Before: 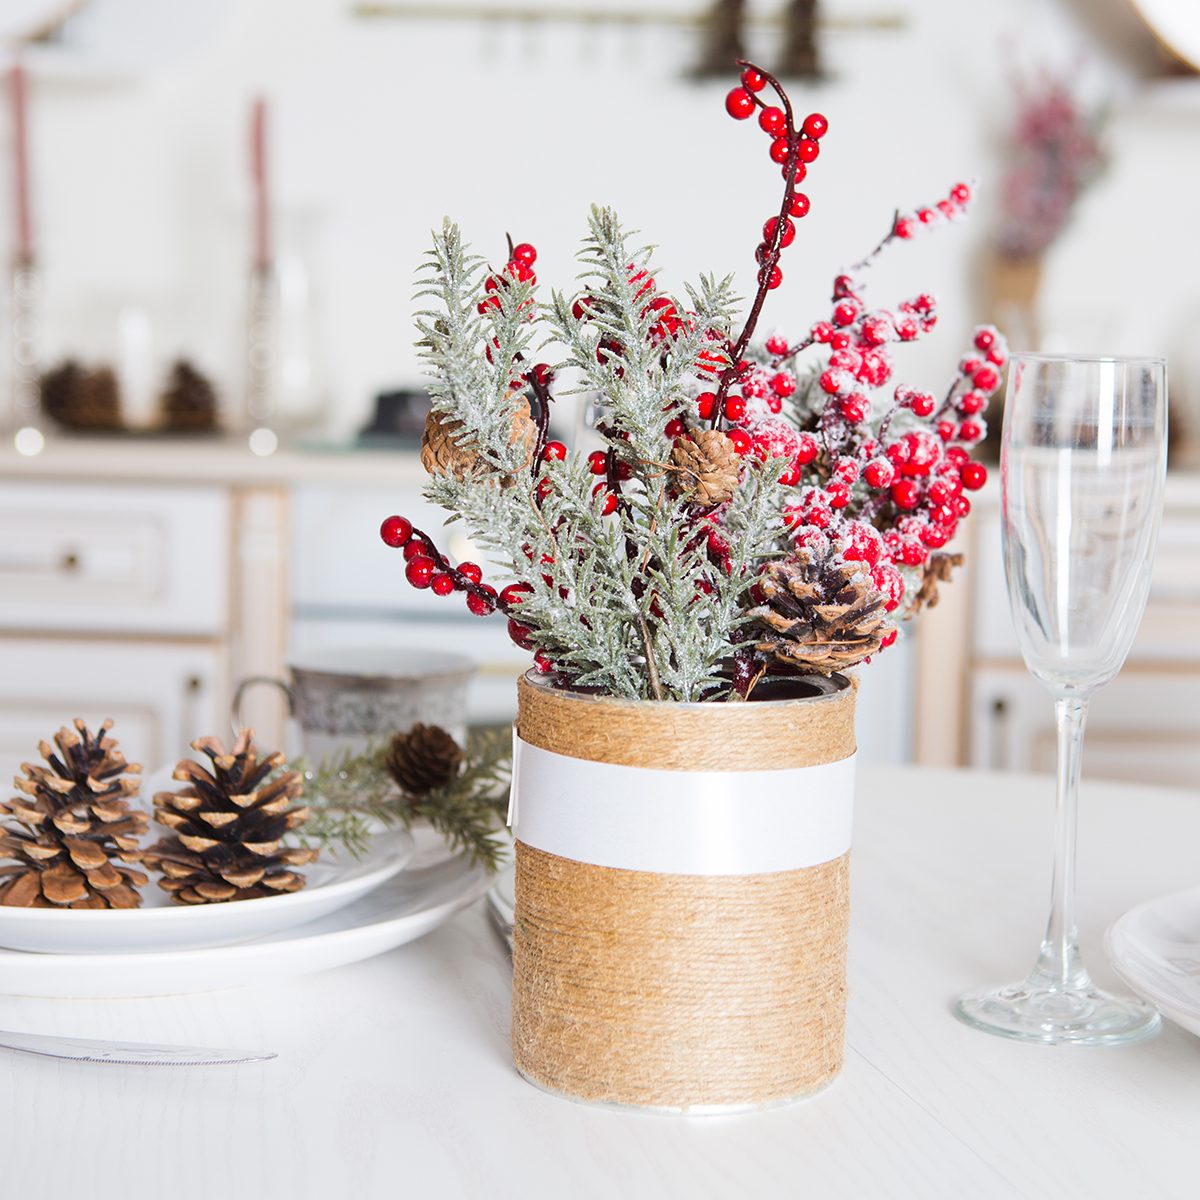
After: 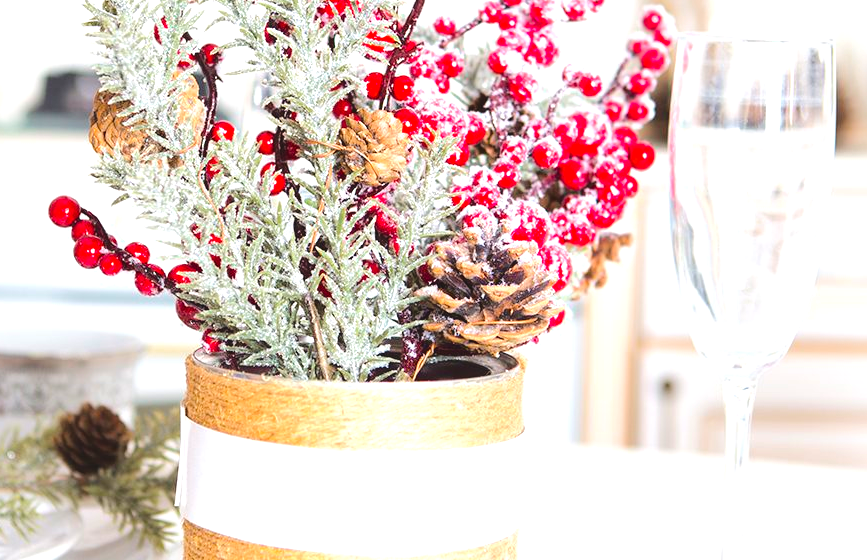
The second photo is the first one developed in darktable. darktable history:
exposure: black level correction -0.006, exposure 1 EV, compensate exposure bias true, compensate highlight preservation false
color balance rgb: perceptual saturation grading › global saturation 25.804%, contrast -9.428%
crop and rotate: left 27.747%, top 26.742%, bottom 26.571%
tone curve: curves: ch0 [(0, 0) (0.003, 0.048) (0.011, 0.048) (0.025, 0.048) (0.044, 0.049) (0.069, 0.048) (0.1, 0.052) (0.136, 0.071) (0.177, 0.109) (0.224, 0.157) (0.277, 0.233) (0.335, 0.32) (0.399, 0.404) (0.468, 0.496) (0.543, 0.582) (0.623, 0.653) (0.709, 0.738) (0.801, 0.811) (0.898, 0.895) (1, 1)], color space Lab, independent channels, preserve colors none
